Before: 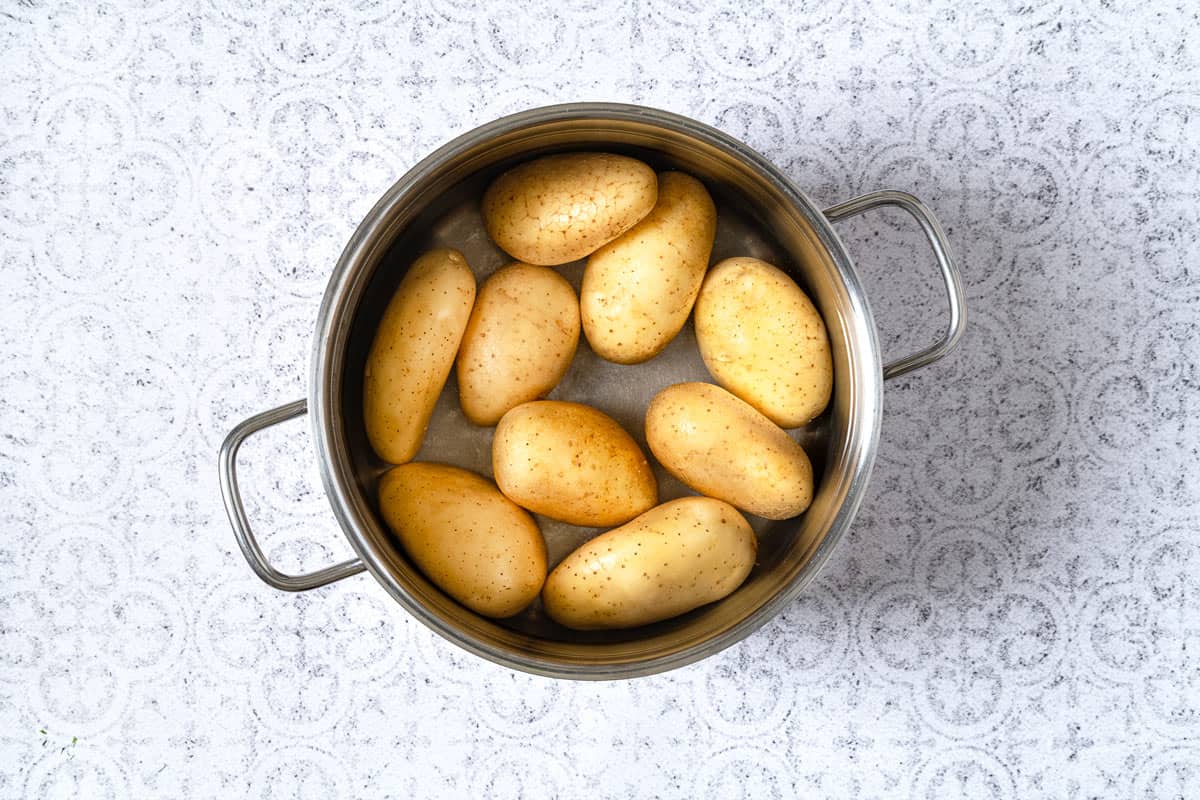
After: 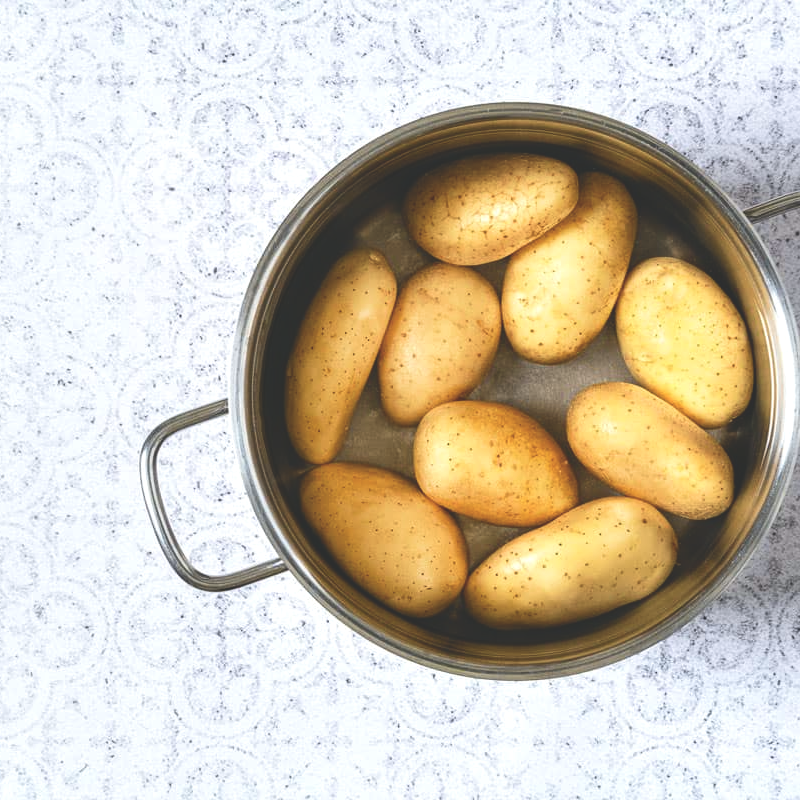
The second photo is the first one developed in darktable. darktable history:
crop and rotate: left 6.617%, right 26.717%
tone curve: curves: ch0 [(0, 0) (0.227, 0.17) (0.766, 0.774) (1, 1)]; ch1 [(0, 0) (0.114, 0.127) (0.437, 0.452) (0.498, 0.495) (0.579, 0.576) (1, 1)]; ch2 [(0, 0) (0.233, 0.259) (0.493, 0.492) (0.568, 0.579) (1, 1)], color space Lab, independent channels, preserve colors none
velvia: strength 21.76%
exposure: black level correction -0.041, exposure 0.064 EV, compensate highlight preservation false
